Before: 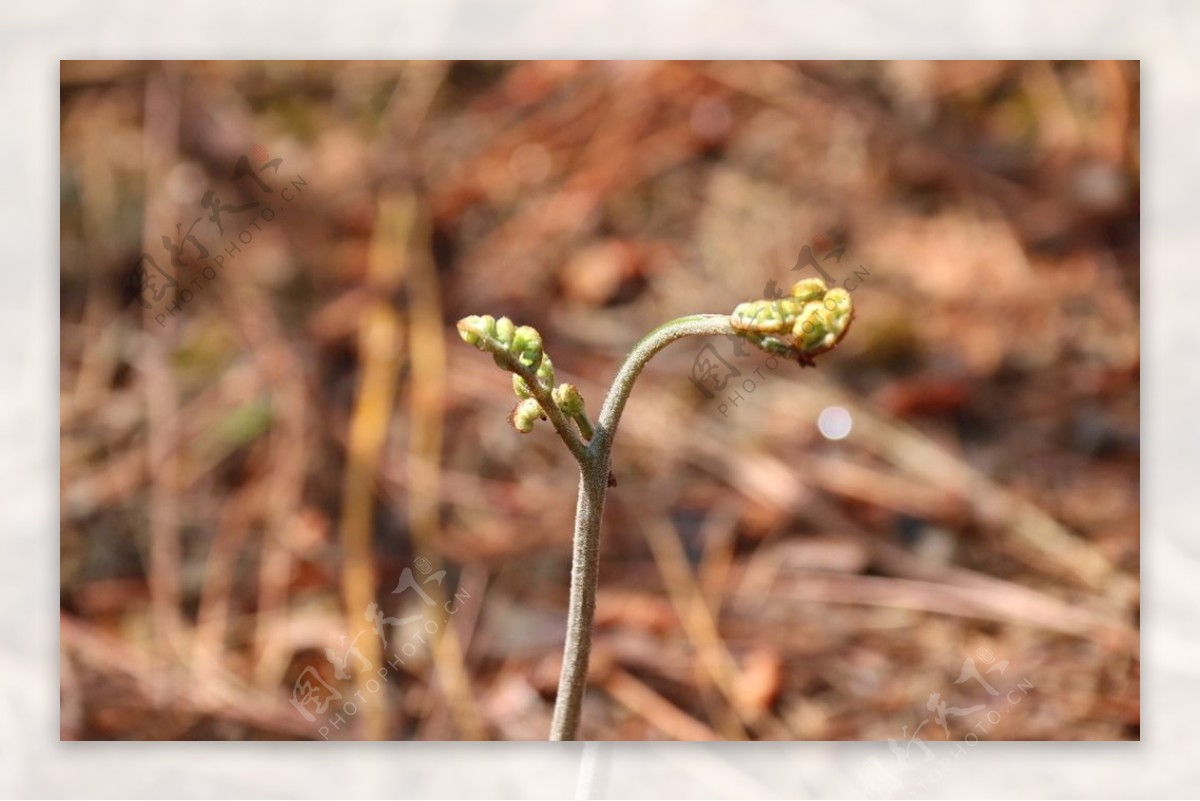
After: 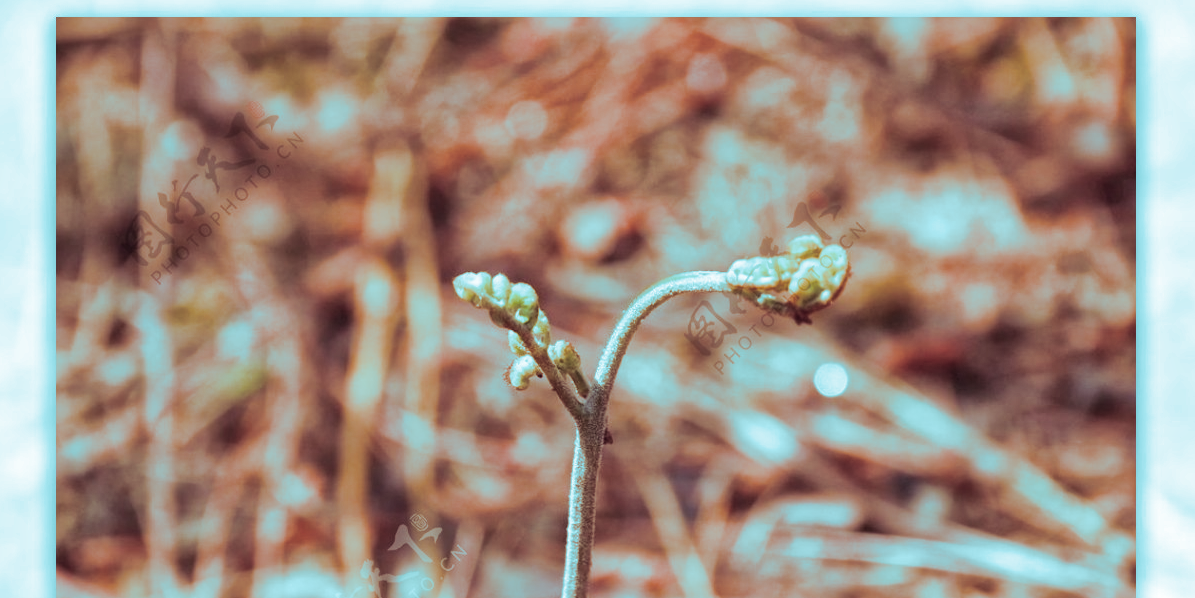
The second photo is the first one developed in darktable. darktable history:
global tonemap: drago (1, 100), detail 1
rgb levels: preserve colors max RGB
split-toning: shadows › hue 327.6°, highlights › hue 198°, highlights › saturation 0.55, balance -21.25, compress 0%
crop: left 0.387%, top 5.469%, bottom 19.809%
